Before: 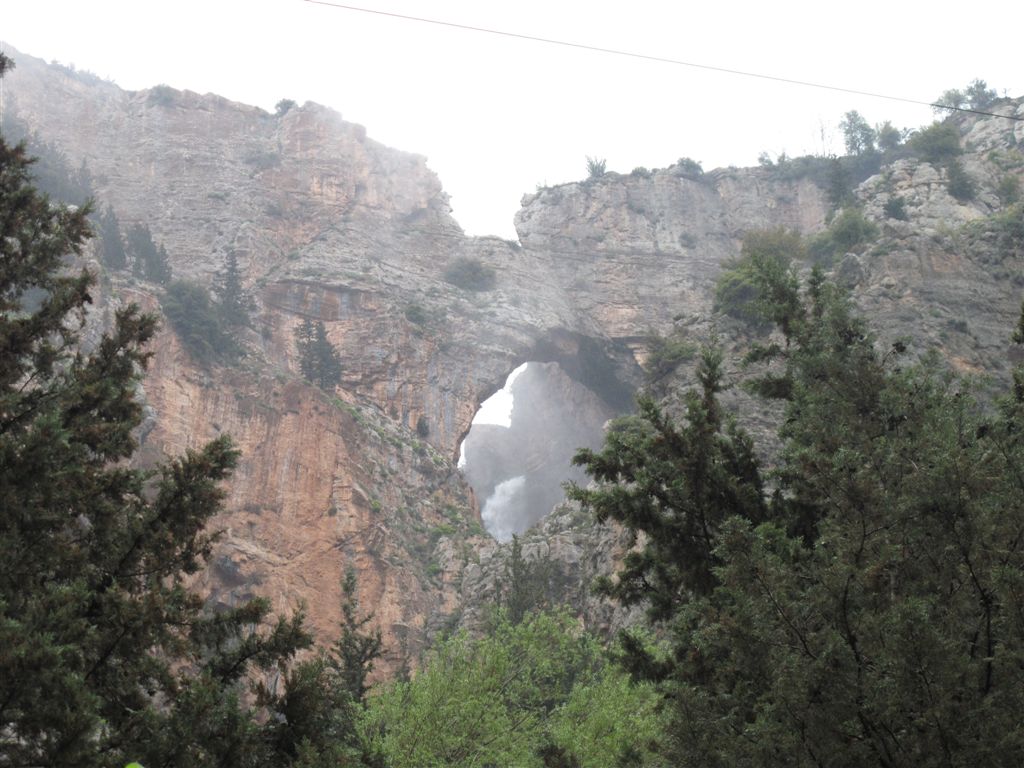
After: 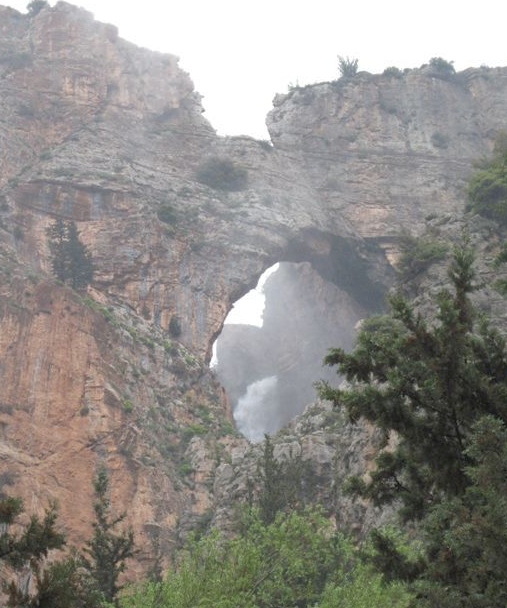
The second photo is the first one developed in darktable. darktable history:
crop and rotate: angle 0.022°, left 24.207%, top 13.03%, right 26.177%, bottom 7.713%
shadows and highlights: highlights color adjustment 0.299%
